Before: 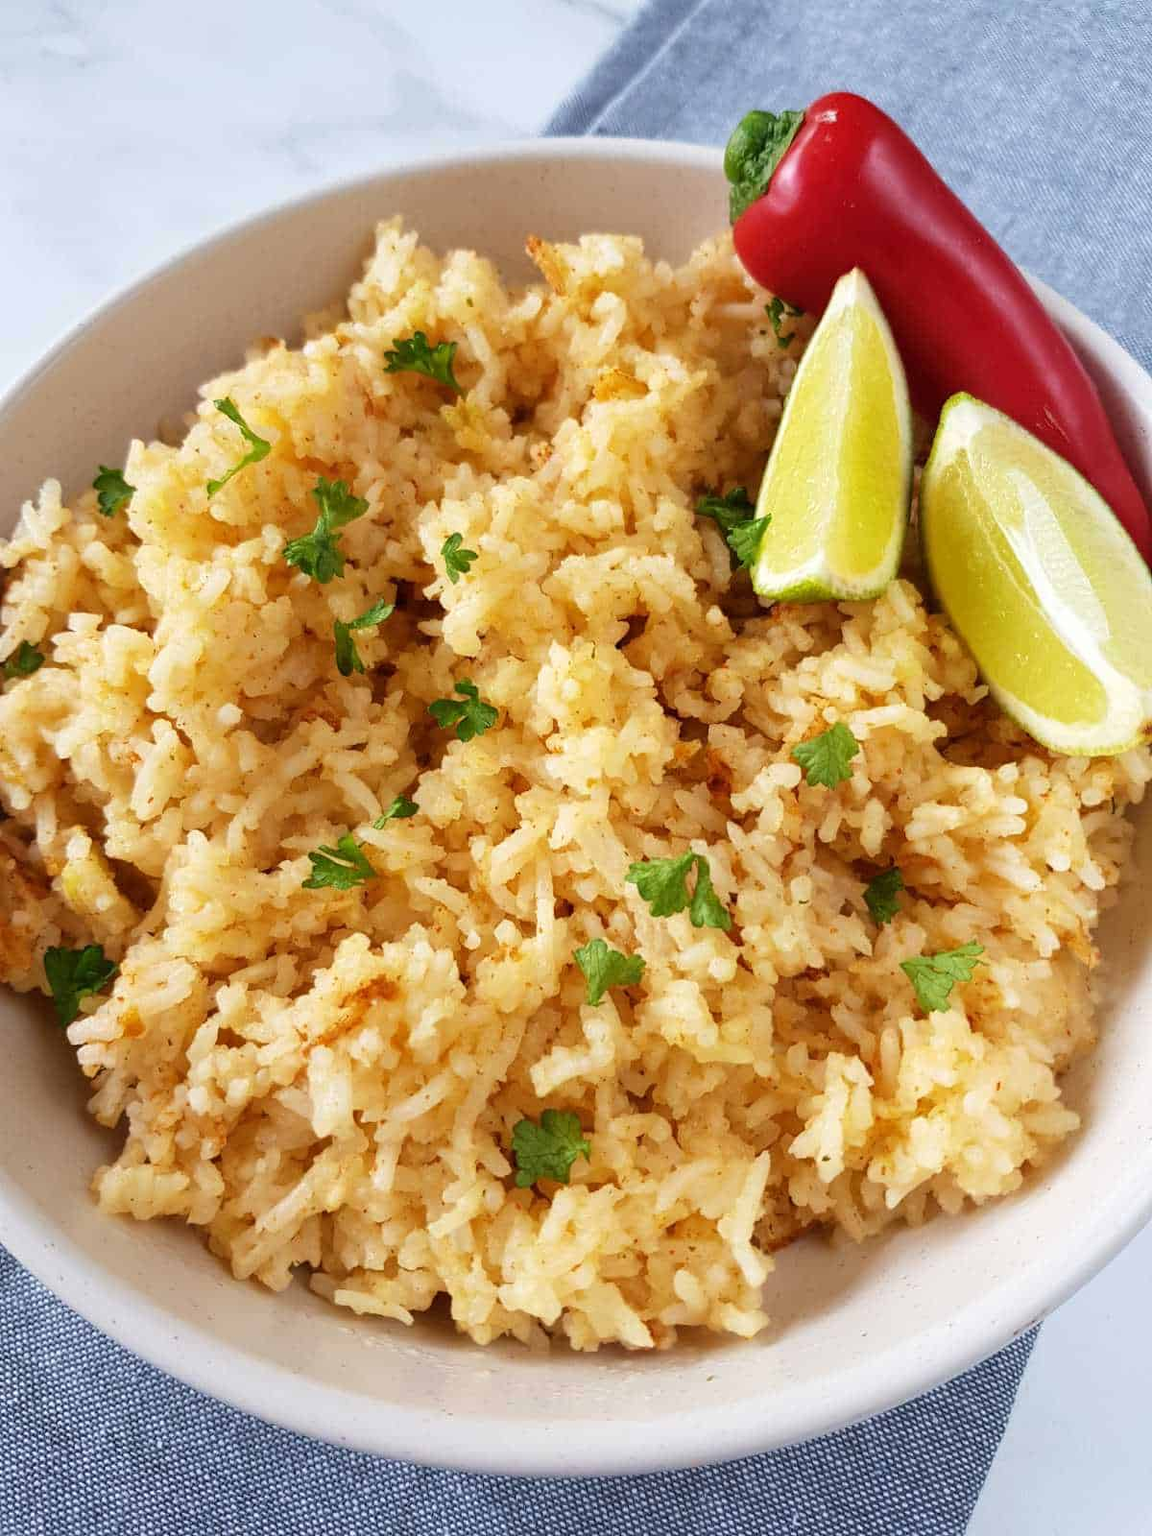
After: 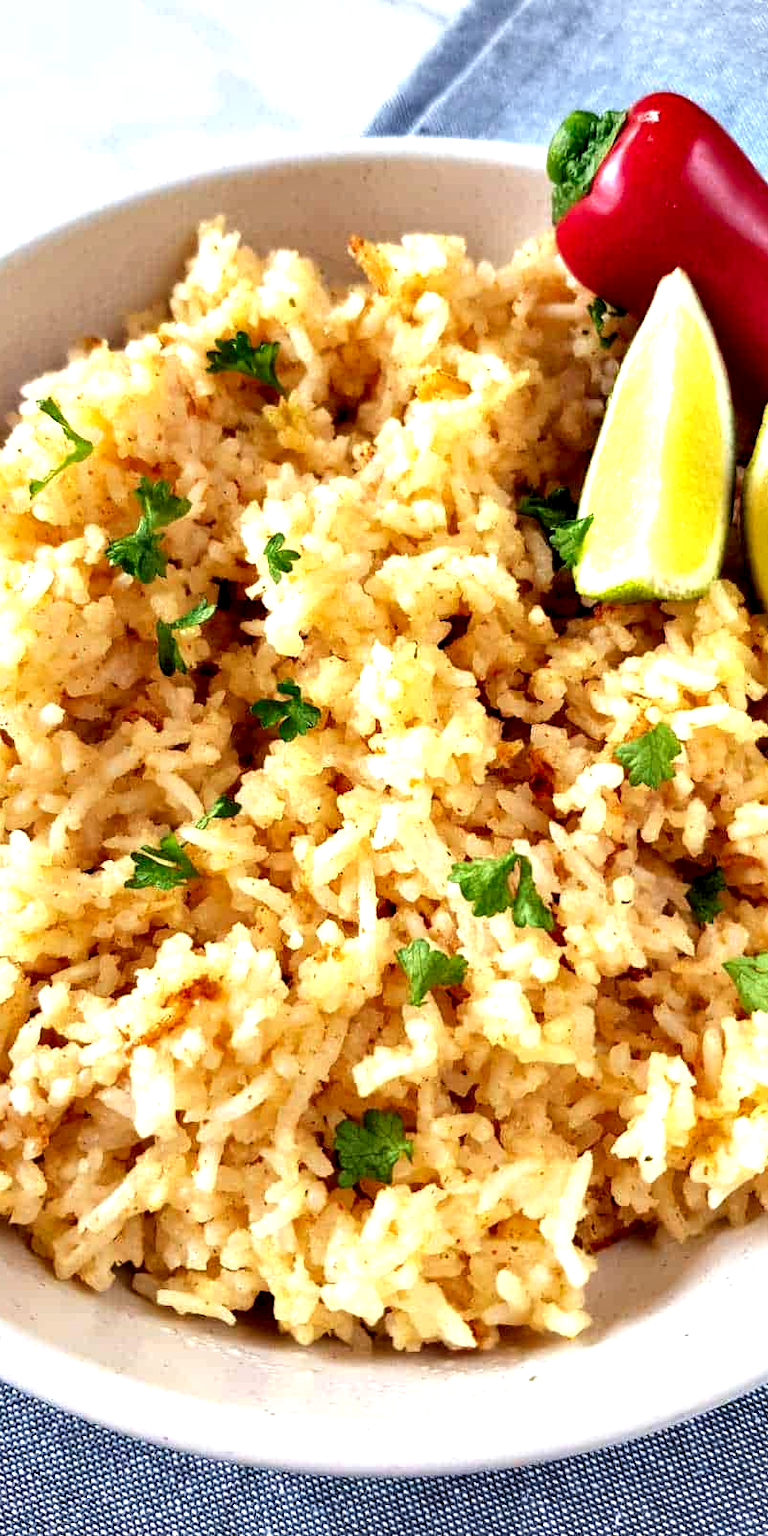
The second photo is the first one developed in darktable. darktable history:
contrast equalizer: octaves 7, y [[0.6 ×6], [0.55 ×6], [0 ×6], [0 ×6], [0 ×6]]
exposure: exposure 0.492 EV, compensate exposure bias true, compensate highlight preservation false
crop: left 15.43%, right 17.883%
